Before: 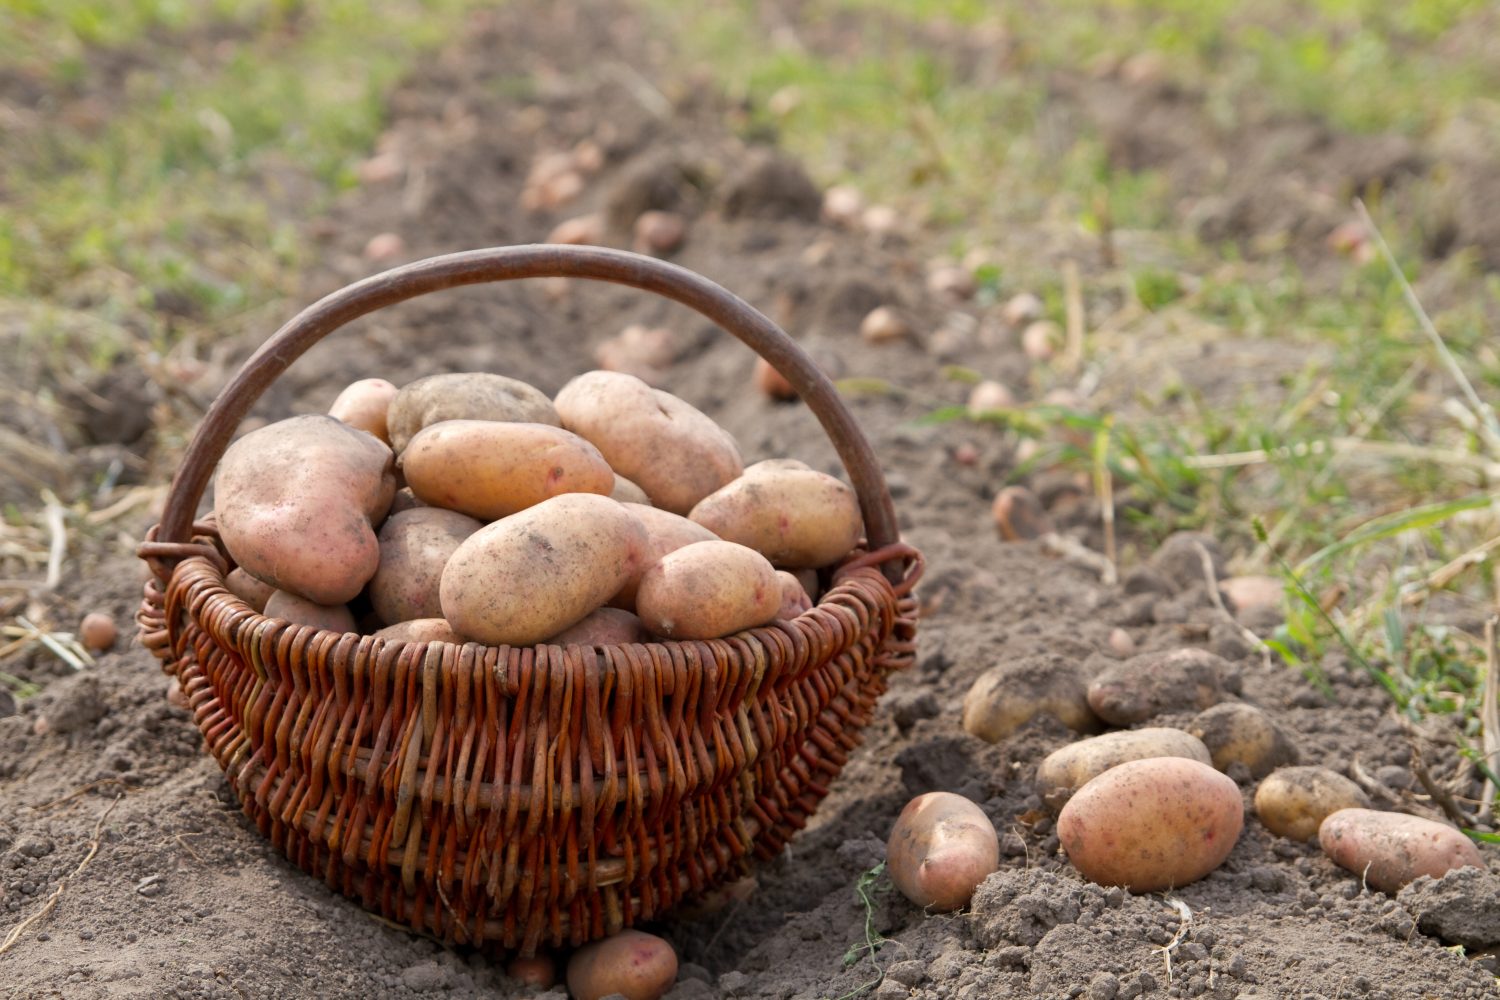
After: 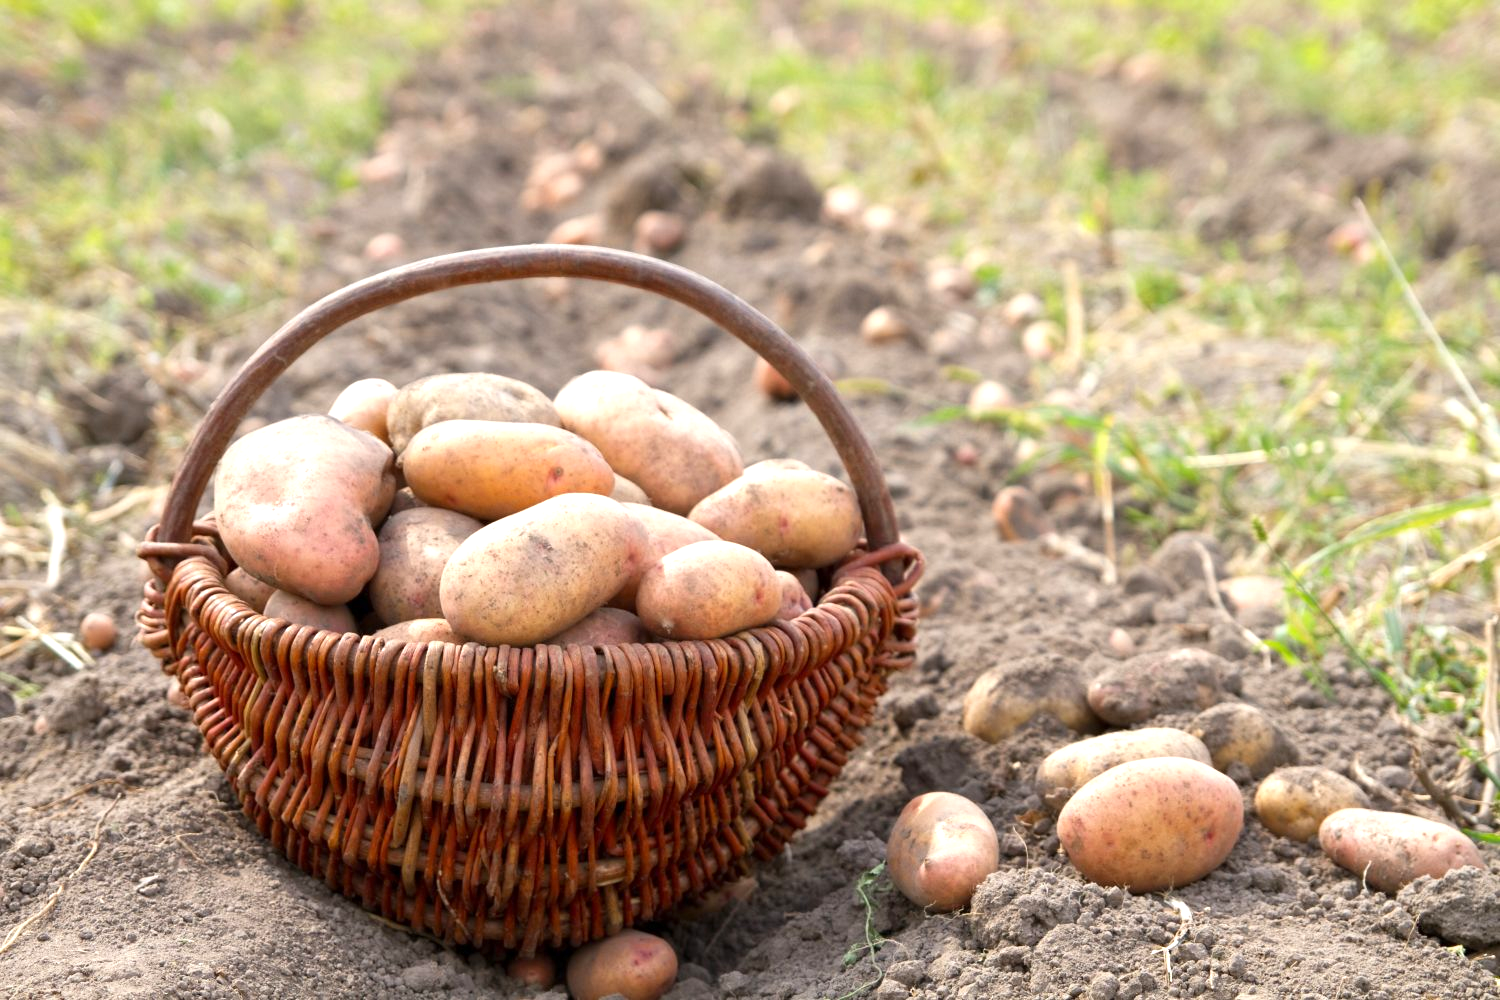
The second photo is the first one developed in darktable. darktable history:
contrast brightness saturation: contrast 0.05
exposure: exposure 0.74 EV, compensate highlight preservation false
